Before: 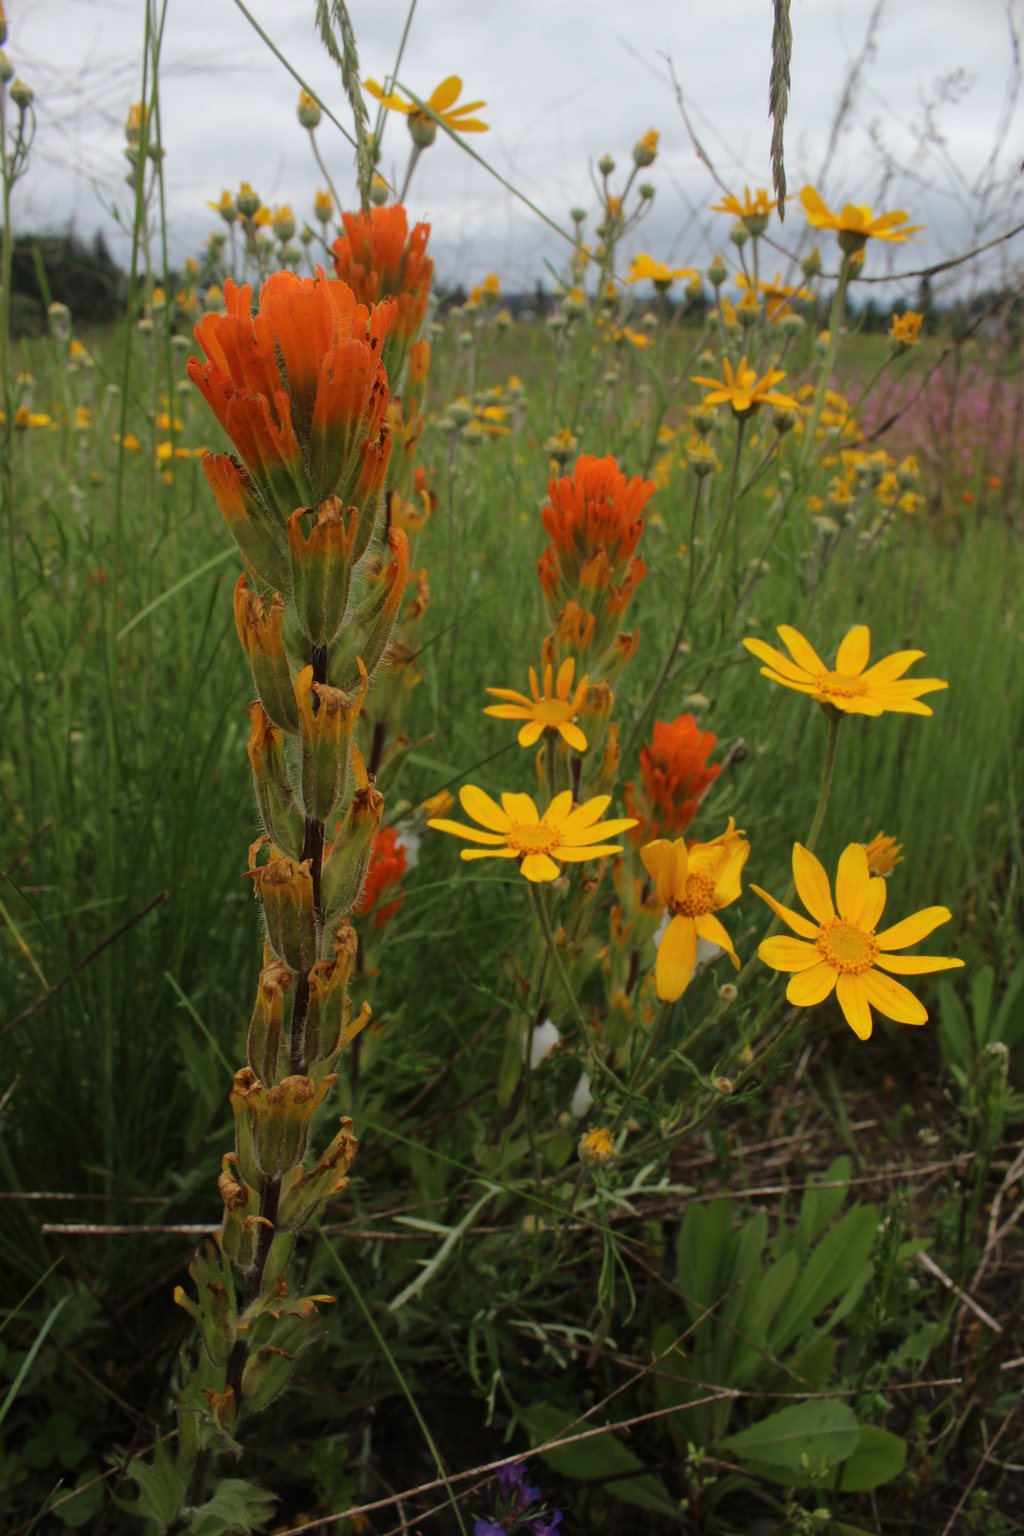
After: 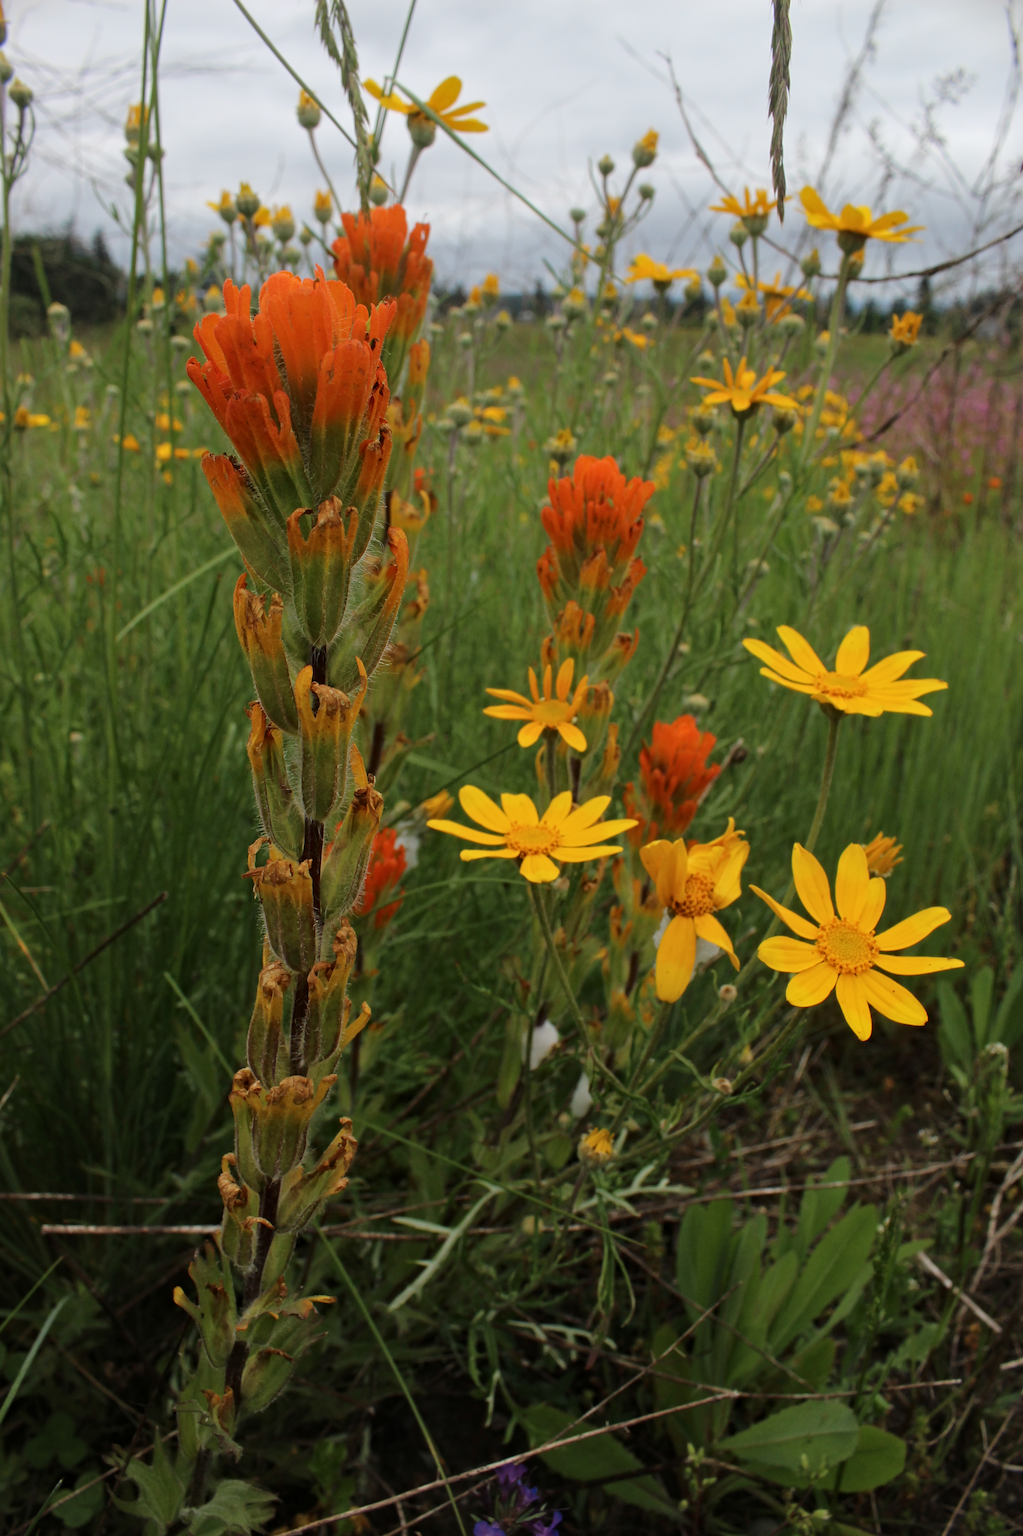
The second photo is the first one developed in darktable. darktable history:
crop: left 0.095%
contrast equalizer: octaves 7, y [[0.509, 0.514, 0.523, 0.542, 0.578, 0.603], [0.5 ×6], [0.509, 0.514, 0.523, 0.542, 0.578, 0.603], [0.001, 0.002, 0.003, 0.005, 0.01, 0.013], [0.001, 0.002, 0.003, 0.005, 0.01, 0.013]]
